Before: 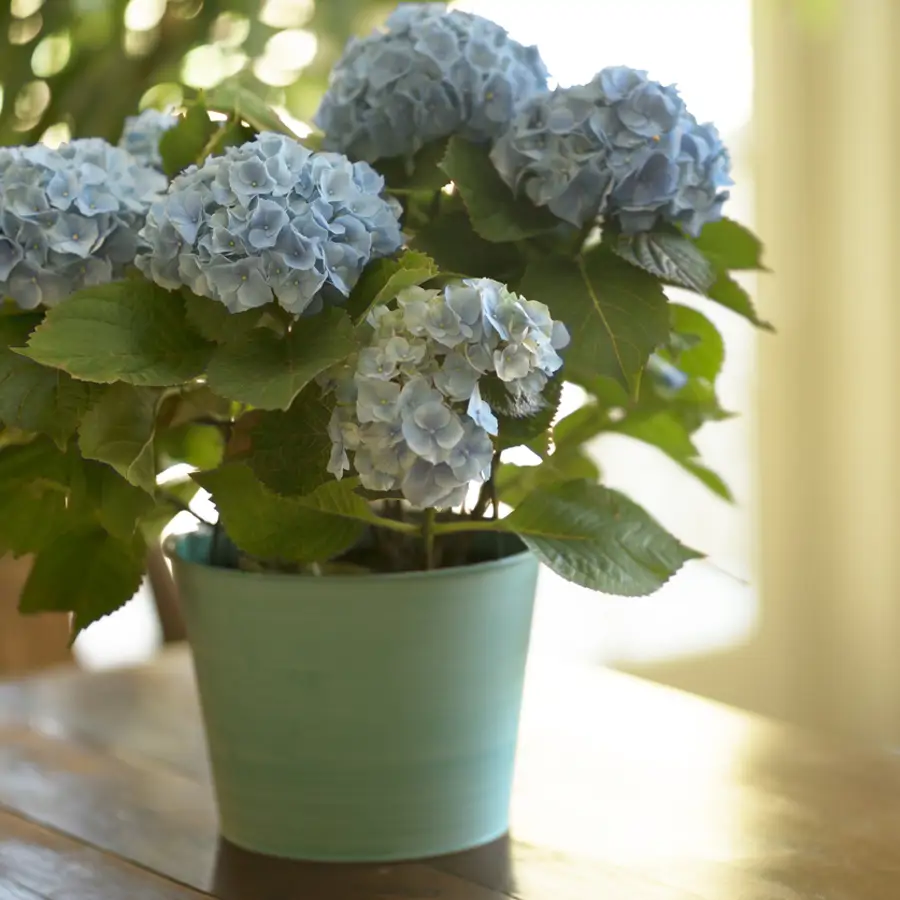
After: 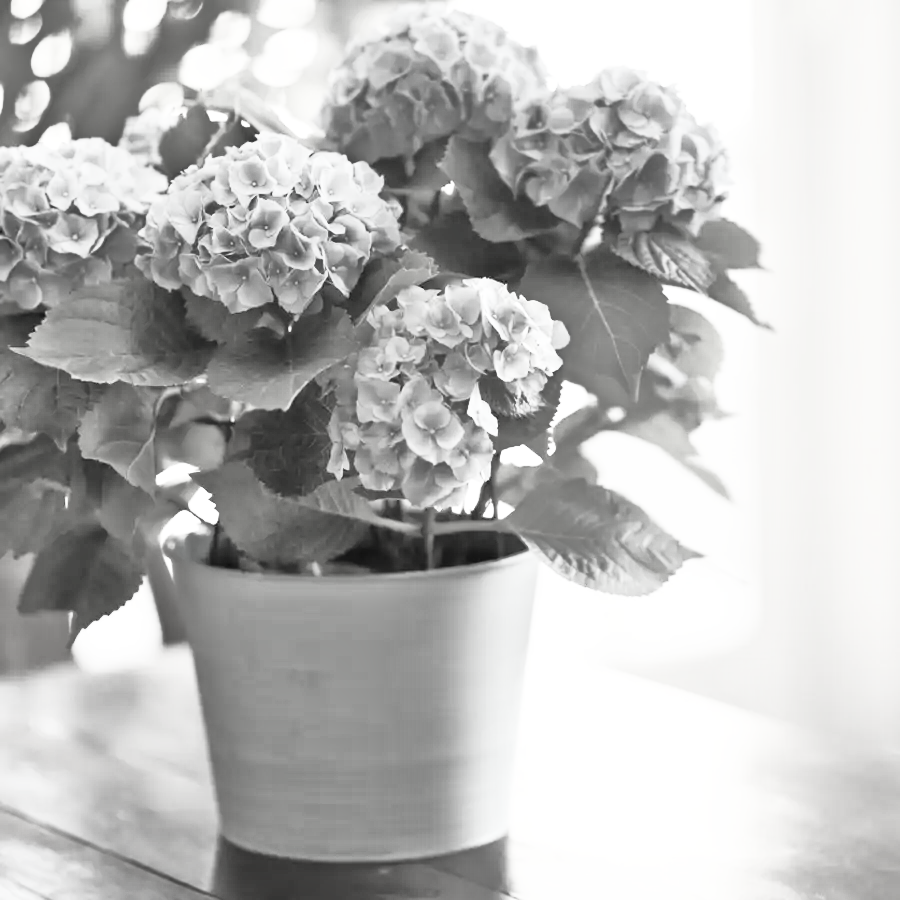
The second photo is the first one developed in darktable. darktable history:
color balance rgb: perceptual saturation grading › global saturation 15.536%, perceptual saturation grading › highlights -18.973%, perceptual saturation grading › shadows 19.351%
tone equalizer: -8 EV -0.535 EV, -7 EV -0.331 EV, -6 EV -0.048 EV, -5 EV 0.405 EV, -4 EV 0.959 EV, -3 EV 0.775 EV, -2 EV -0.009 EV, -1 EV 0.136 EV, +0 EV -0.03 EV
contrast brightness saturation: contrast 0.523, brightness 0.459, saturation -0.98
